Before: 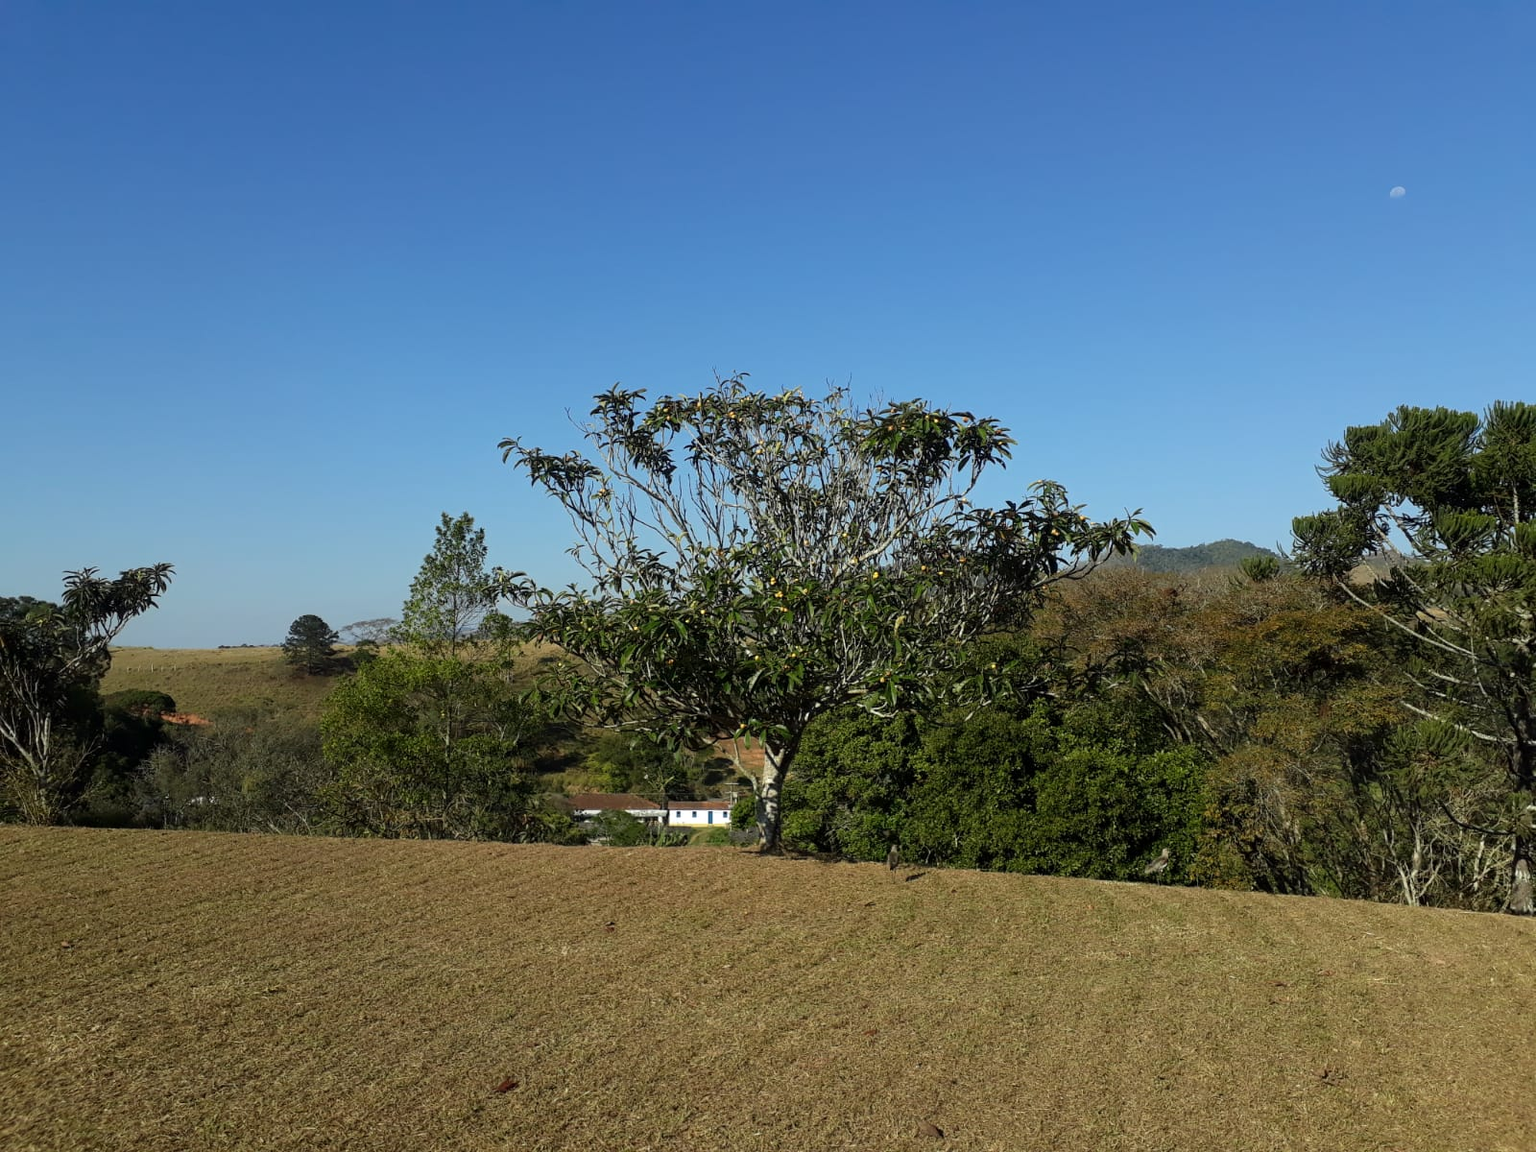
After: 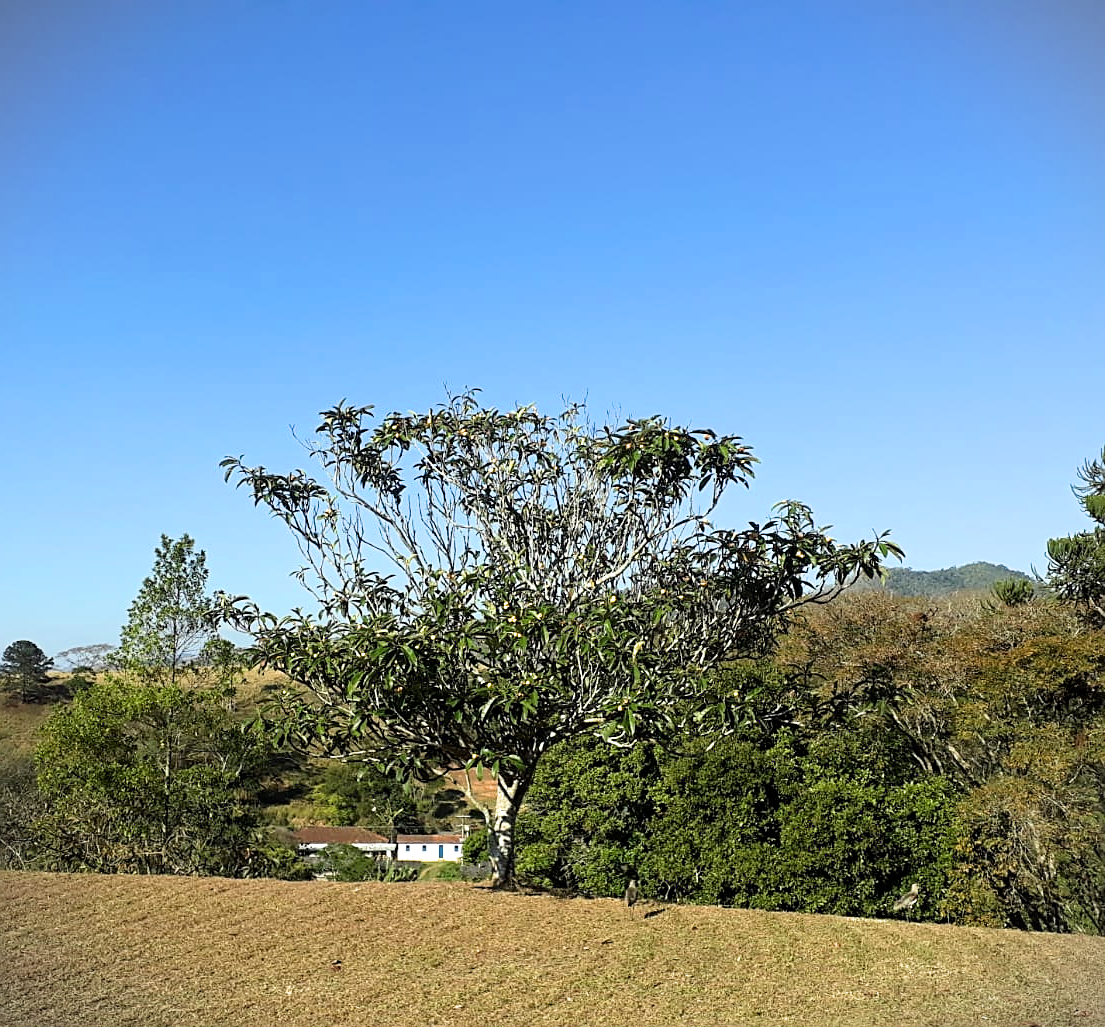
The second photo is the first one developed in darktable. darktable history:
filmic rgb: black relative exposure -11.31 EV, white relative exposure 3.25 EV, threshold 5.94 EV, hardness 6.82, color science v6 (2022), enable highlight reconstruction true
exposure: black level correction 0.001, exposure 1.04 EV, compensate highlight preservation false
crop: left 18.712%, right 12.22%, bottom 14.371%
vignetting: fall-off start 100.33%, fall-off radius 65.17%, automatic ratio true, dithering 8-bit output
sharpen: on, module defaults
